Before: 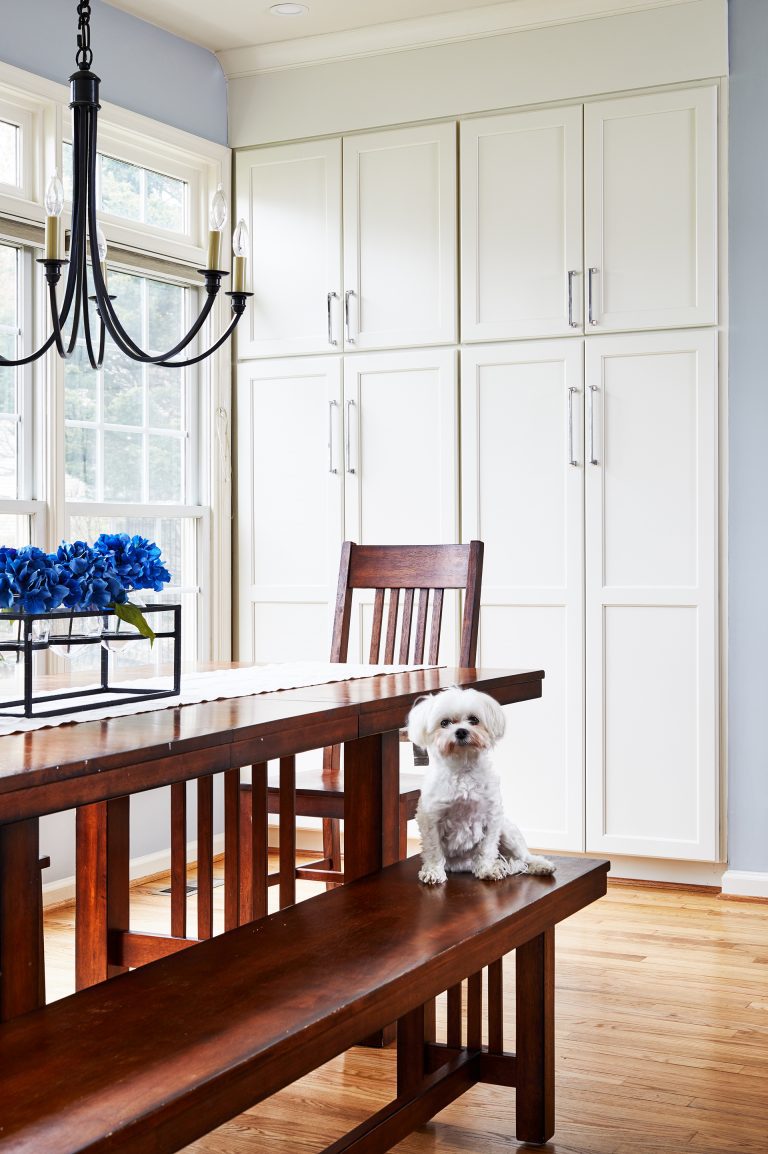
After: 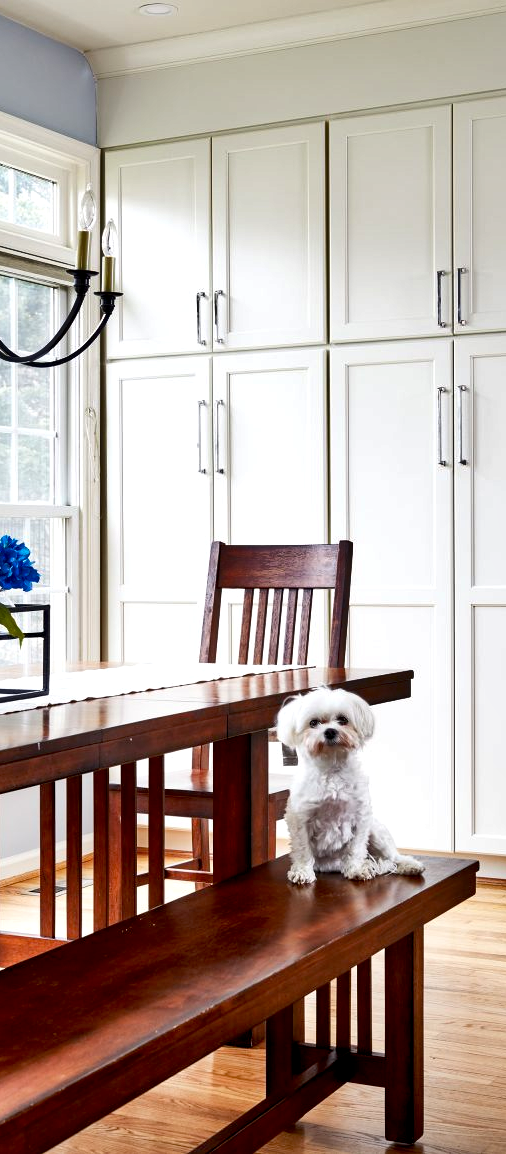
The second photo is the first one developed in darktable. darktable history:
shadows and highlights: soften with gaussian
crop: left 17.09%, right 16.951%
exposure: black level correction 0.007, exposure 0.155 EV, compensate highlight preservation false
